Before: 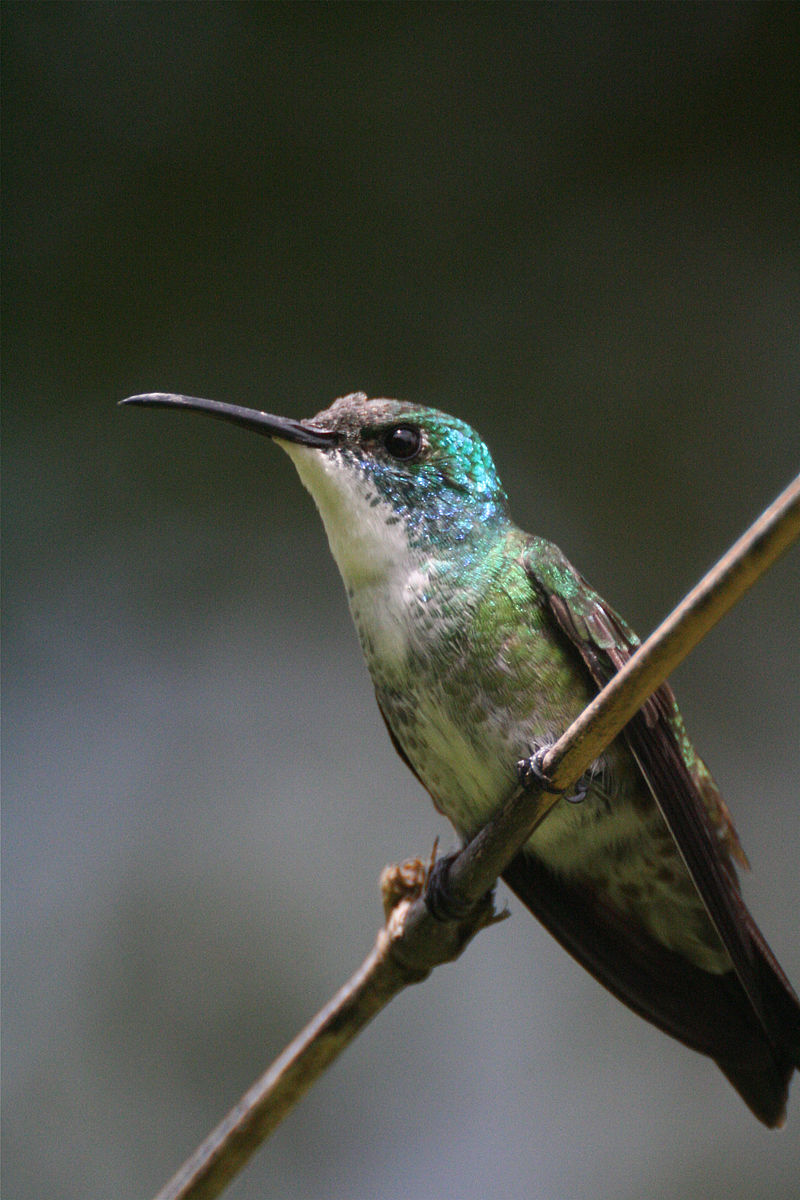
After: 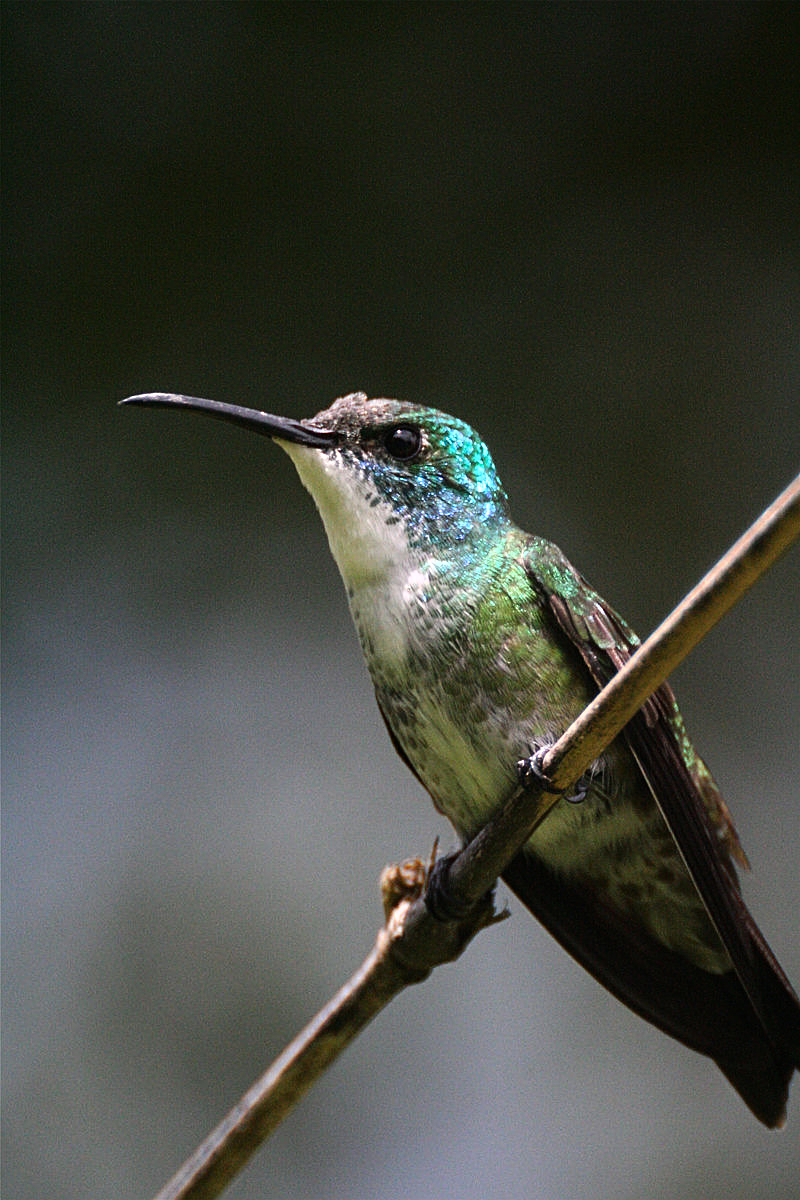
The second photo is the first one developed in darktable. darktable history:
tone curve: curves: ch0 [(0, 0) (0.003, 0.002) (0.011, 0.006) (0.025, 0.014) (0.044, 0.025) (0.069, 0.039) (0.1, 0.056) (0.136, 0.086) (0.177, 0.129) (0.224, 0.183) (0.277, 0.247) (0.335, 0.318) (0.399, 0.395) (0.468, 0.48) (0.543, 0.571) (0.623, 0.668) (0.709, 0.773) (0.801, 0.873) (0.898, 0.978) (1, 1)], preserve colors basic power
contrast brightness saturation: saturation 0.101
sharpen: radius 2.193, amount 0.383, threshold 0.109
